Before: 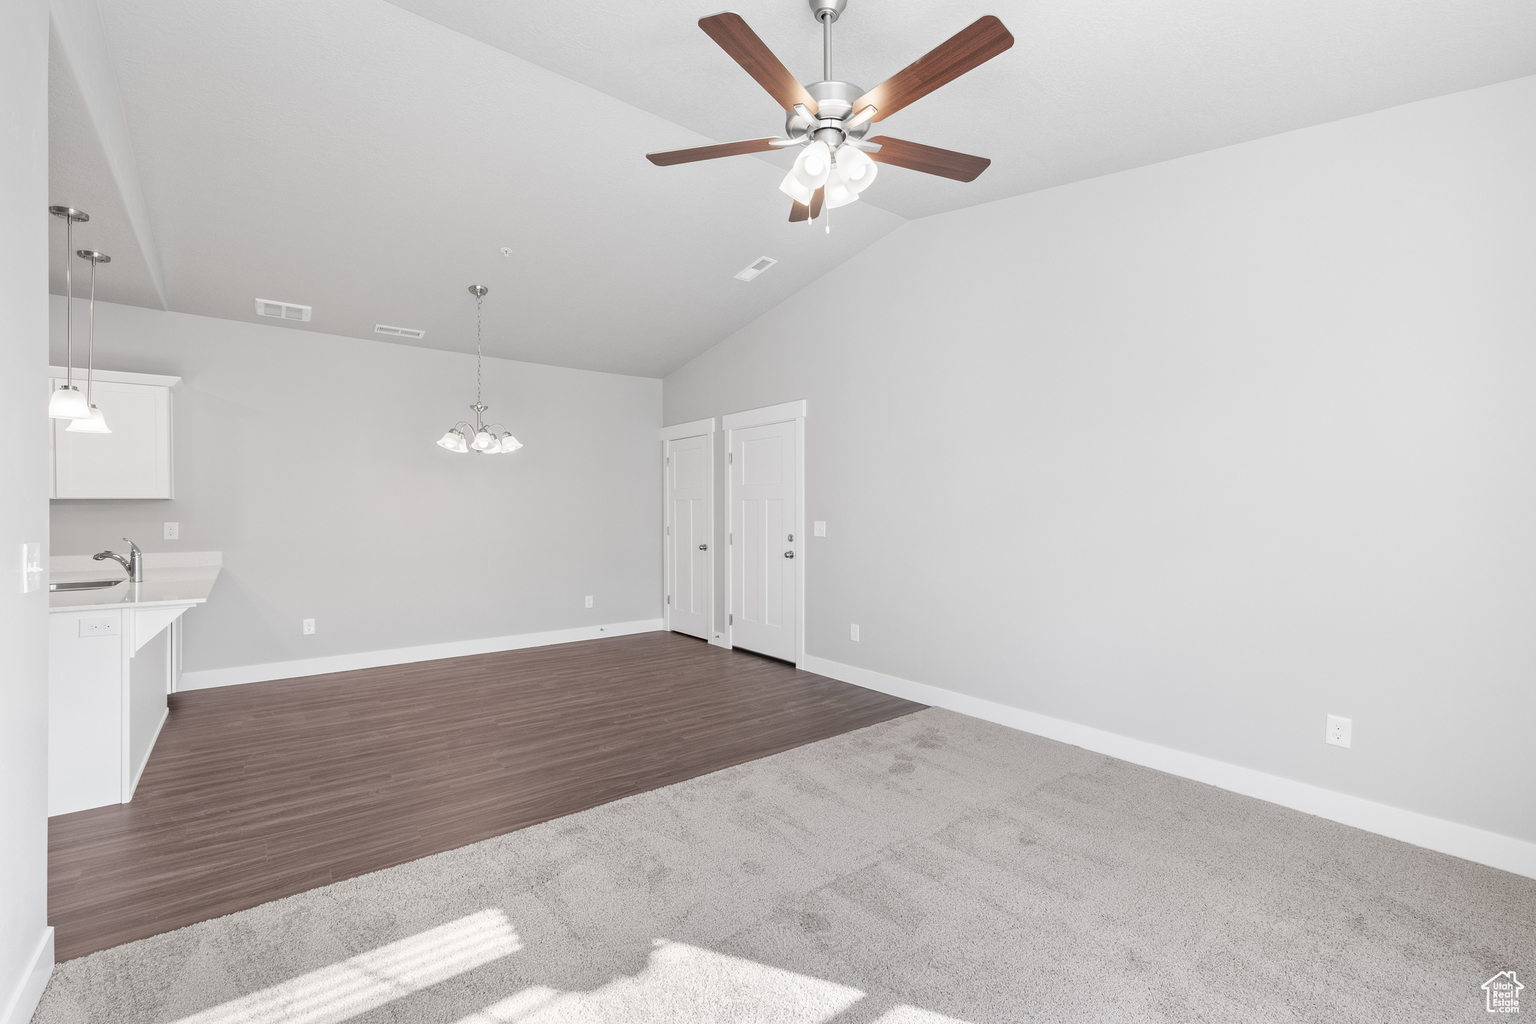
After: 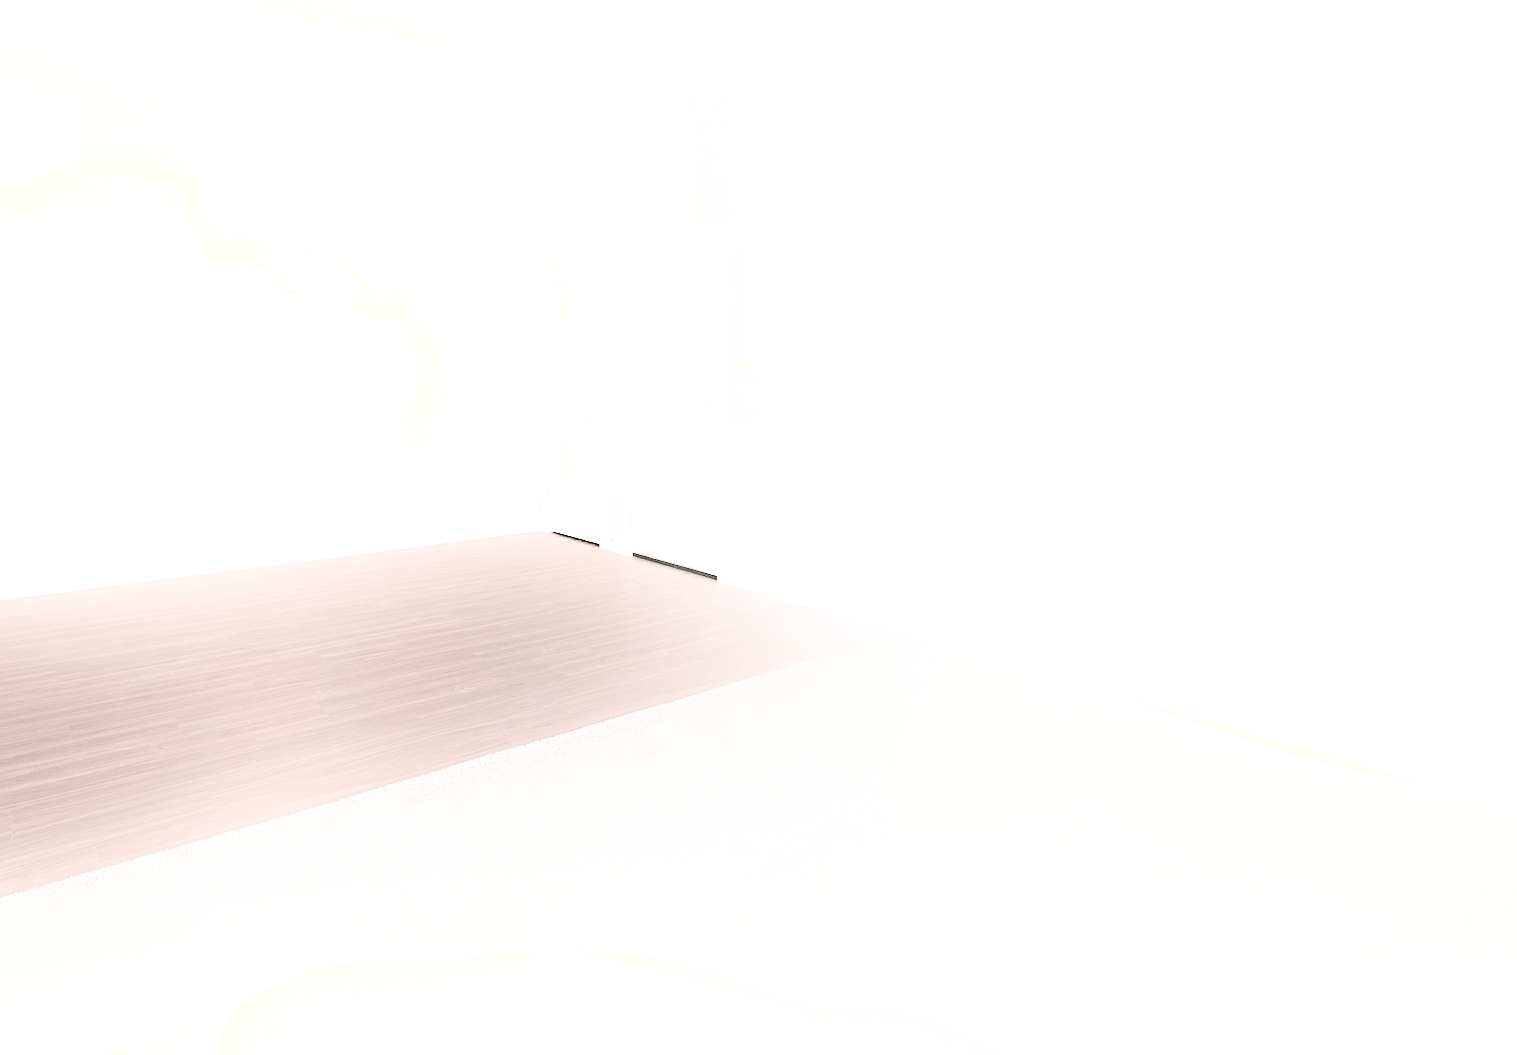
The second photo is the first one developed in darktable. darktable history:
shadows and highlights: shadows -20.72, highlights 98.68, soften with gaussian
crop: left 16.833%, top 22.652%, right 9.053%
sharpen: amount 0.218
exposure: black level correction 0, exposure 0.89 EV, compensate highlight preservation false
